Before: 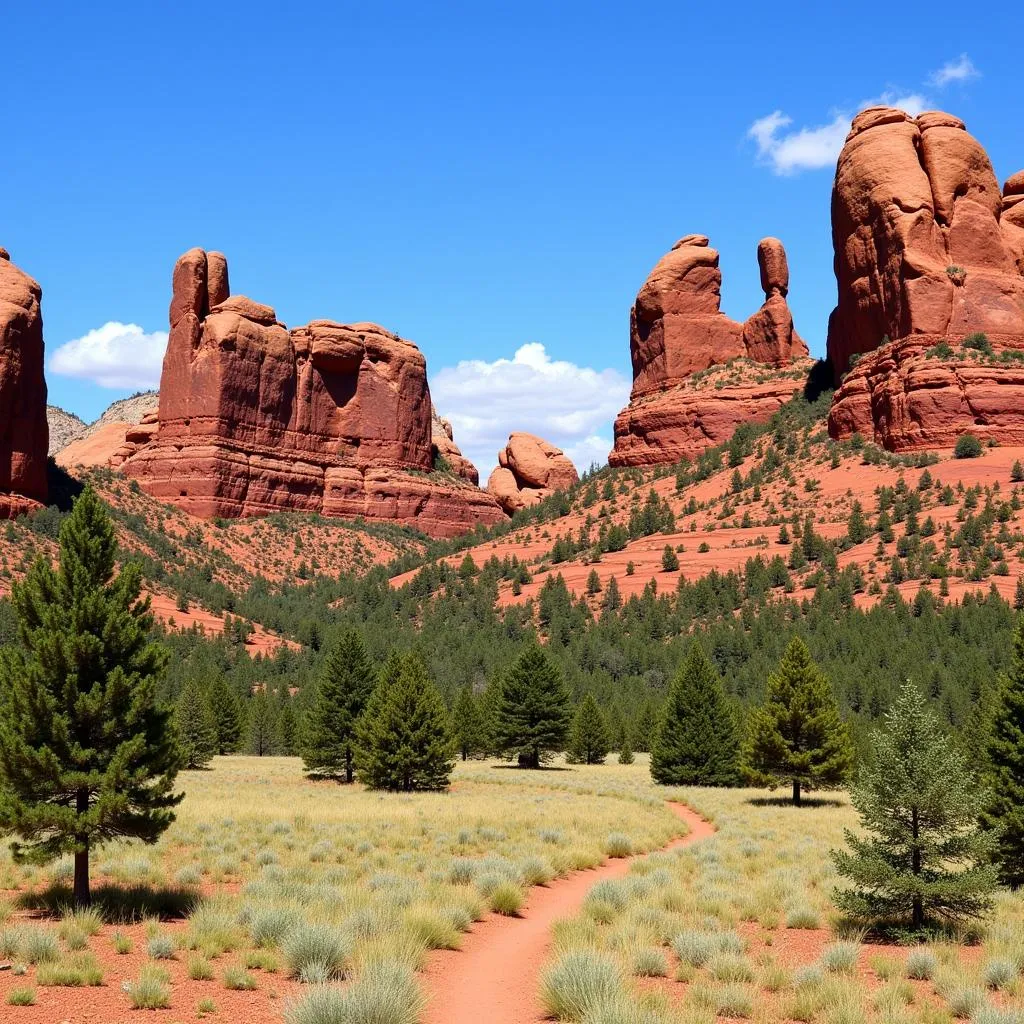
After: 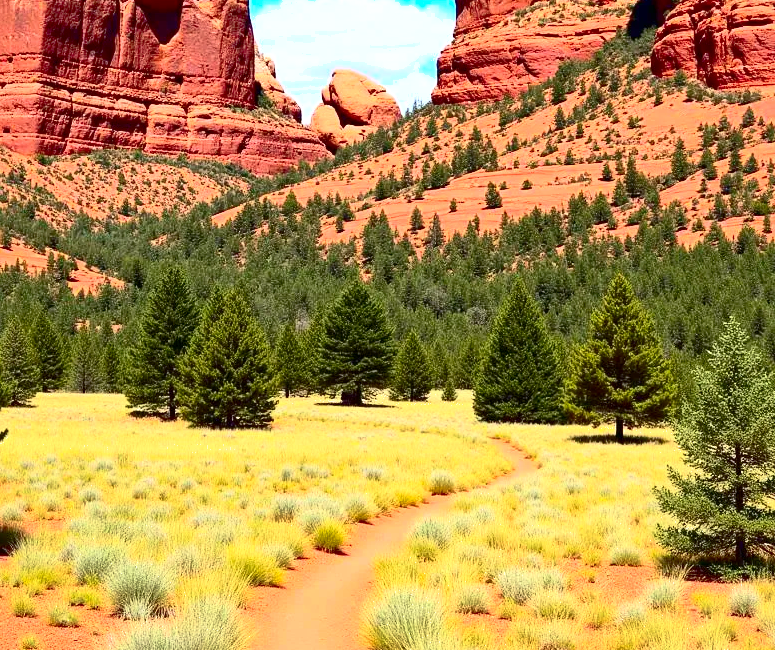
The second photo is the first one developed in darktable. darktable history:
exposure: black level correction 0, exposure 0.499 EV, compensate exposure bias true, compensate highlight preservation false
shadows and highlights: on, module defaults
contrast brightness saturation: contrast 0.399, brightness 0.04, saturation 0.264
crop and rotate: left 17.357%, top 35.491%, right 6.897%, bottom 0.975%
